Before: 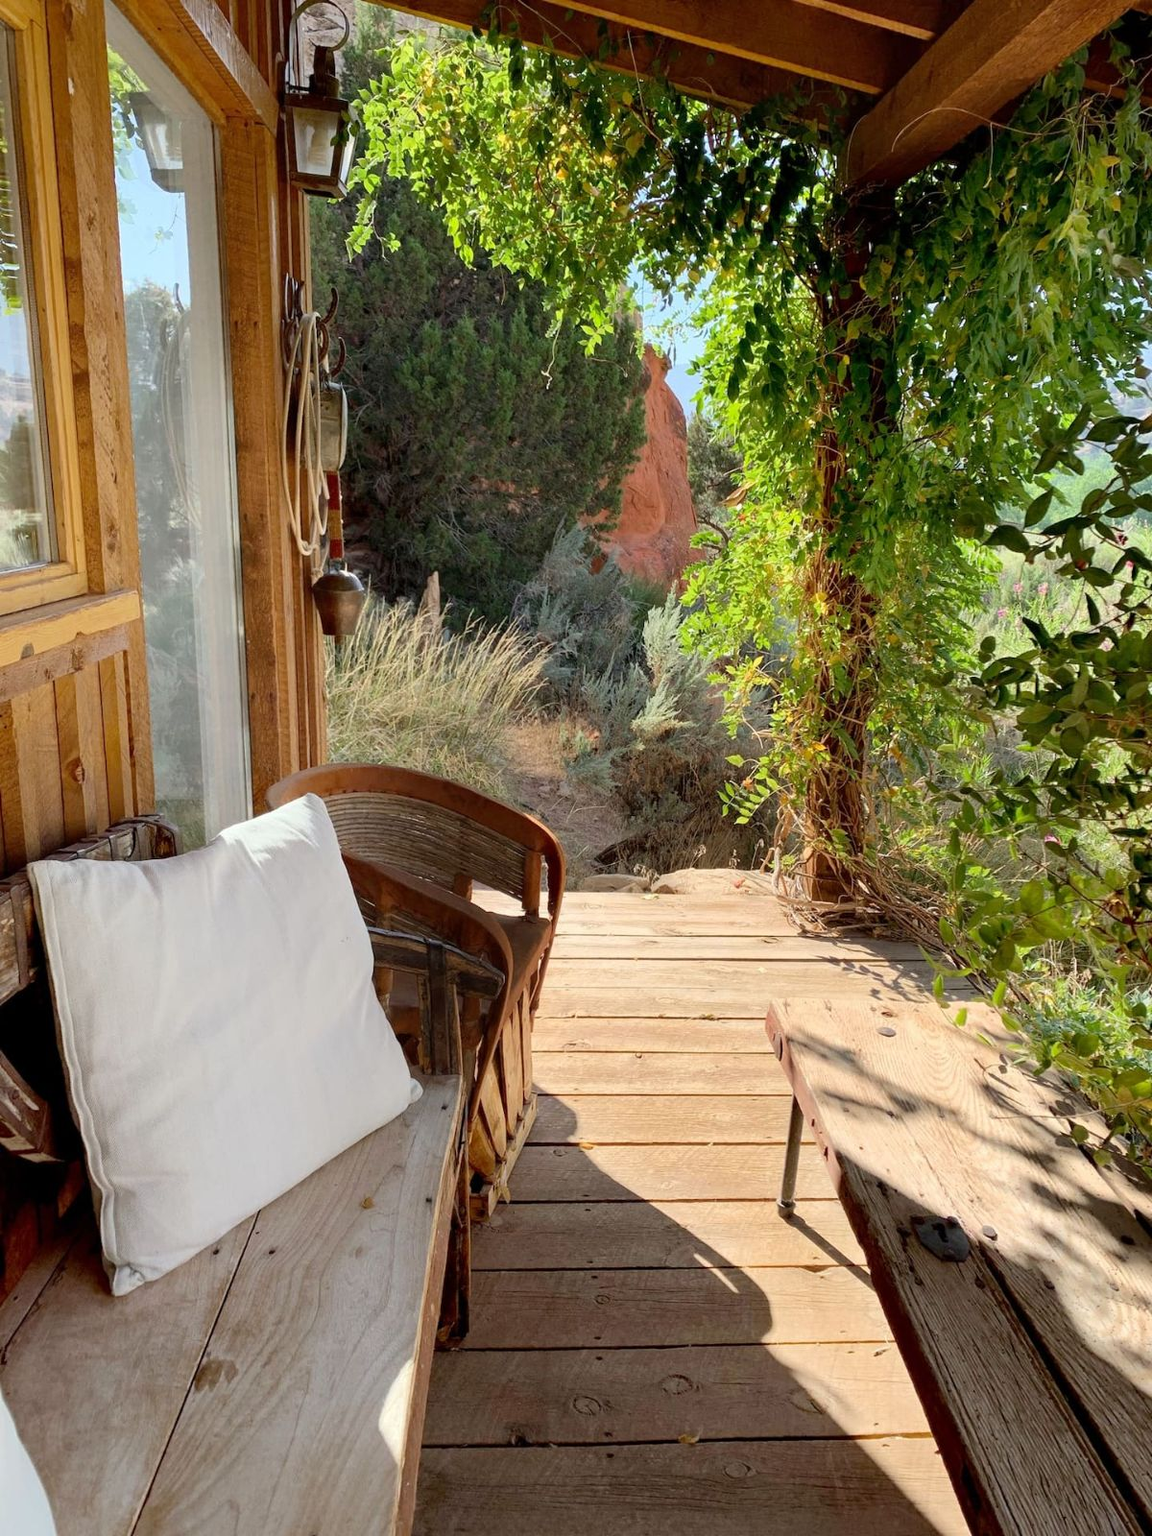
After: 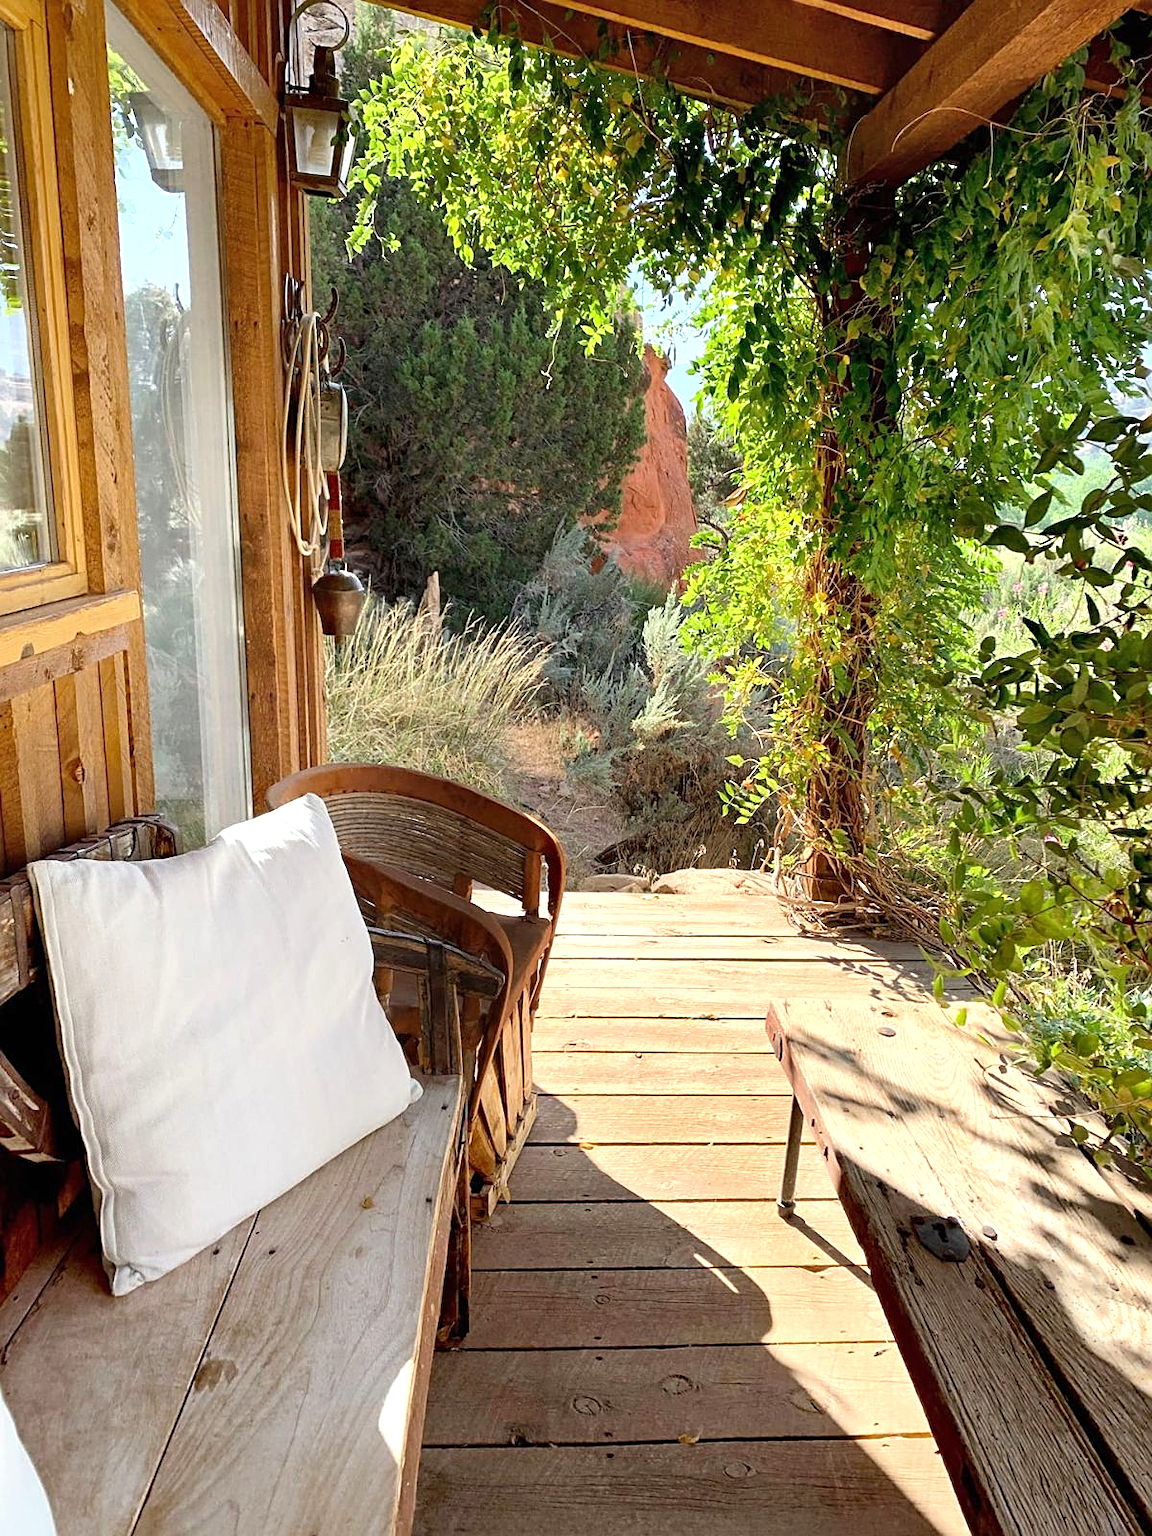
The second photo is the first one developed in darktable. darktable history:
shadows and highlights: shadows 36.92, highlights -27.82, soften with gaussian
sharpen: on, module defaults
exposure: black level correction 0, exposure 0.499 EV, compensate highlight preservation false
